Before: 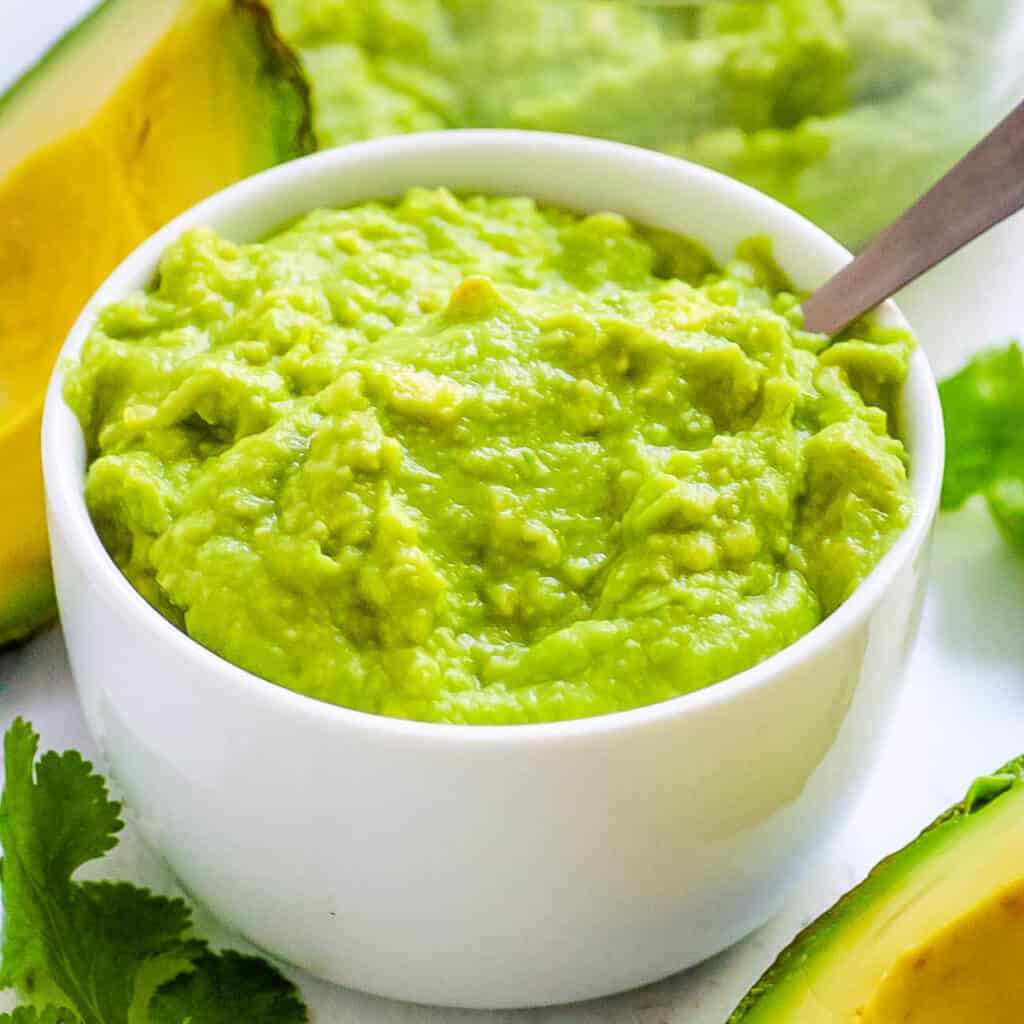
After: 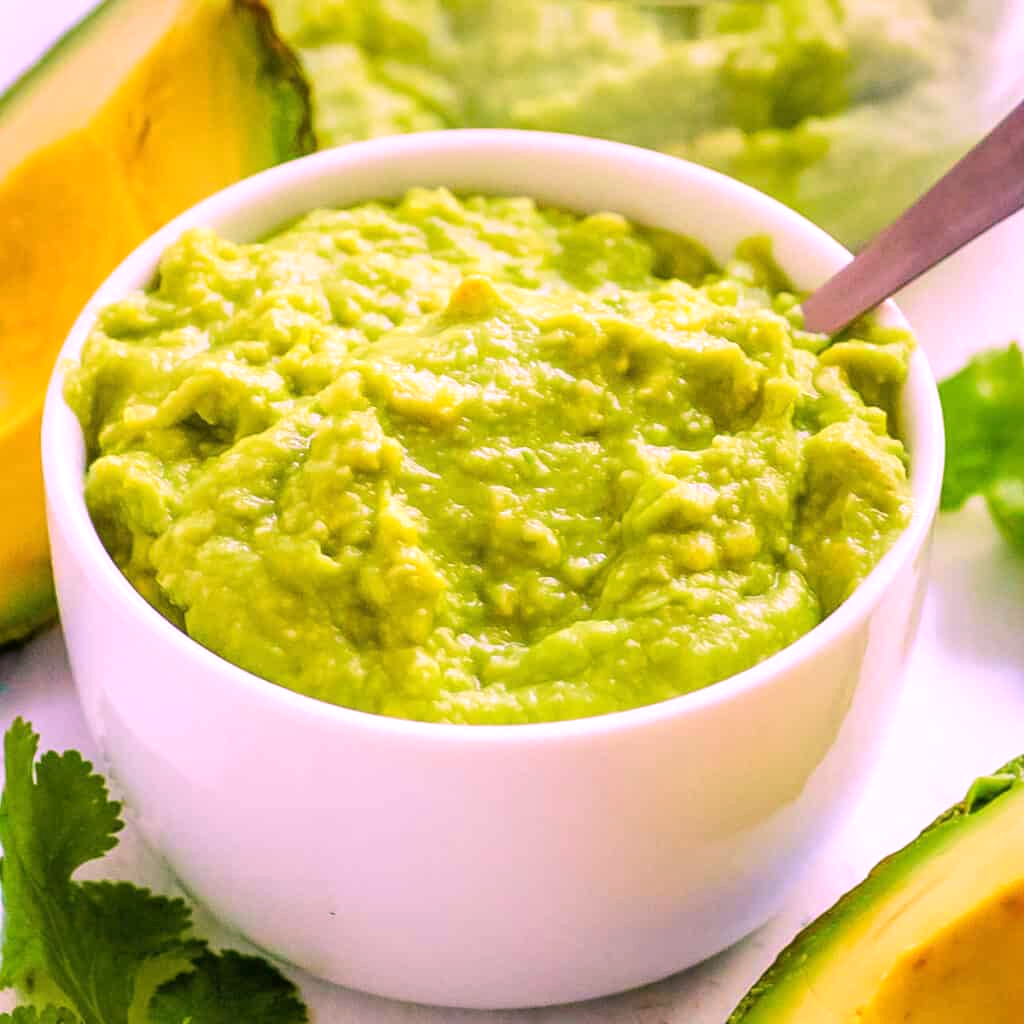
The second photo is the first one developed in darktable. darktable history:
velvia: on, module defaults
white balance: red 1.188, blue 1.11
